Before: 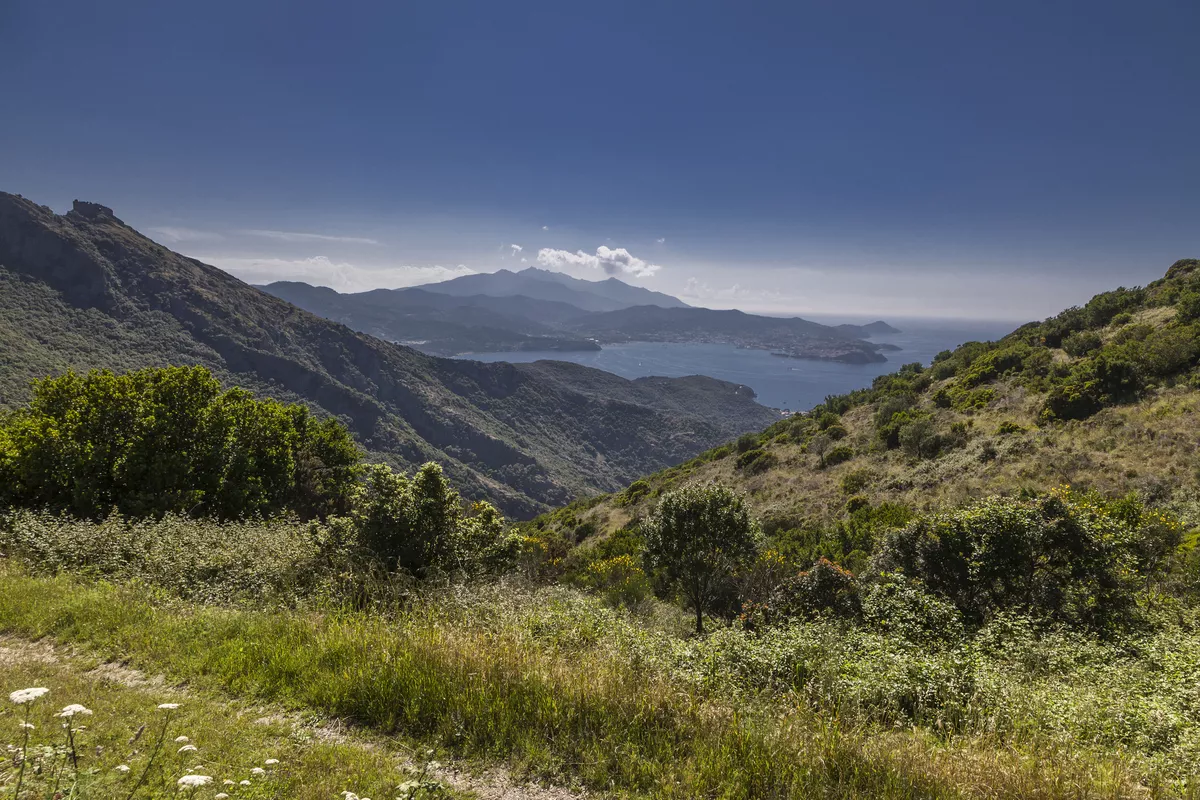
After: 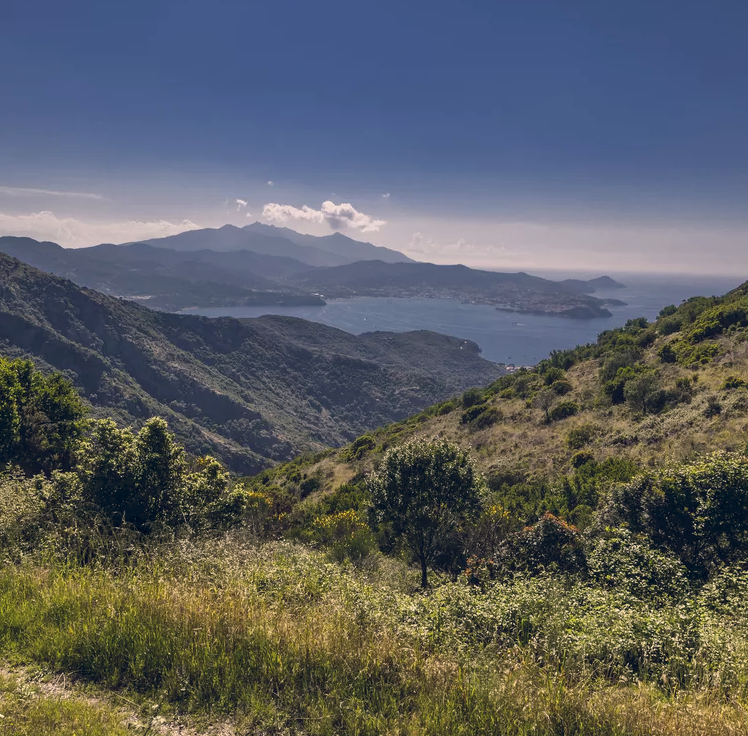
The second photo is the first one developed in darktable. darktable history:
crop and rotate: left 22.918%, top 5.629%, right 14.711%, bottom 2.247%
color balance rgb: shadows lift › hue 87.51°, highlights gain › chroma 3.21%, highlights gain › hue 55.1°, global offset › chroma 0.15%, global offset › hue 253.66°, linear chroma grading › global chroma 0.5%
base curve: exposure shift 0, preserve colors none
white balance: emerald 1
